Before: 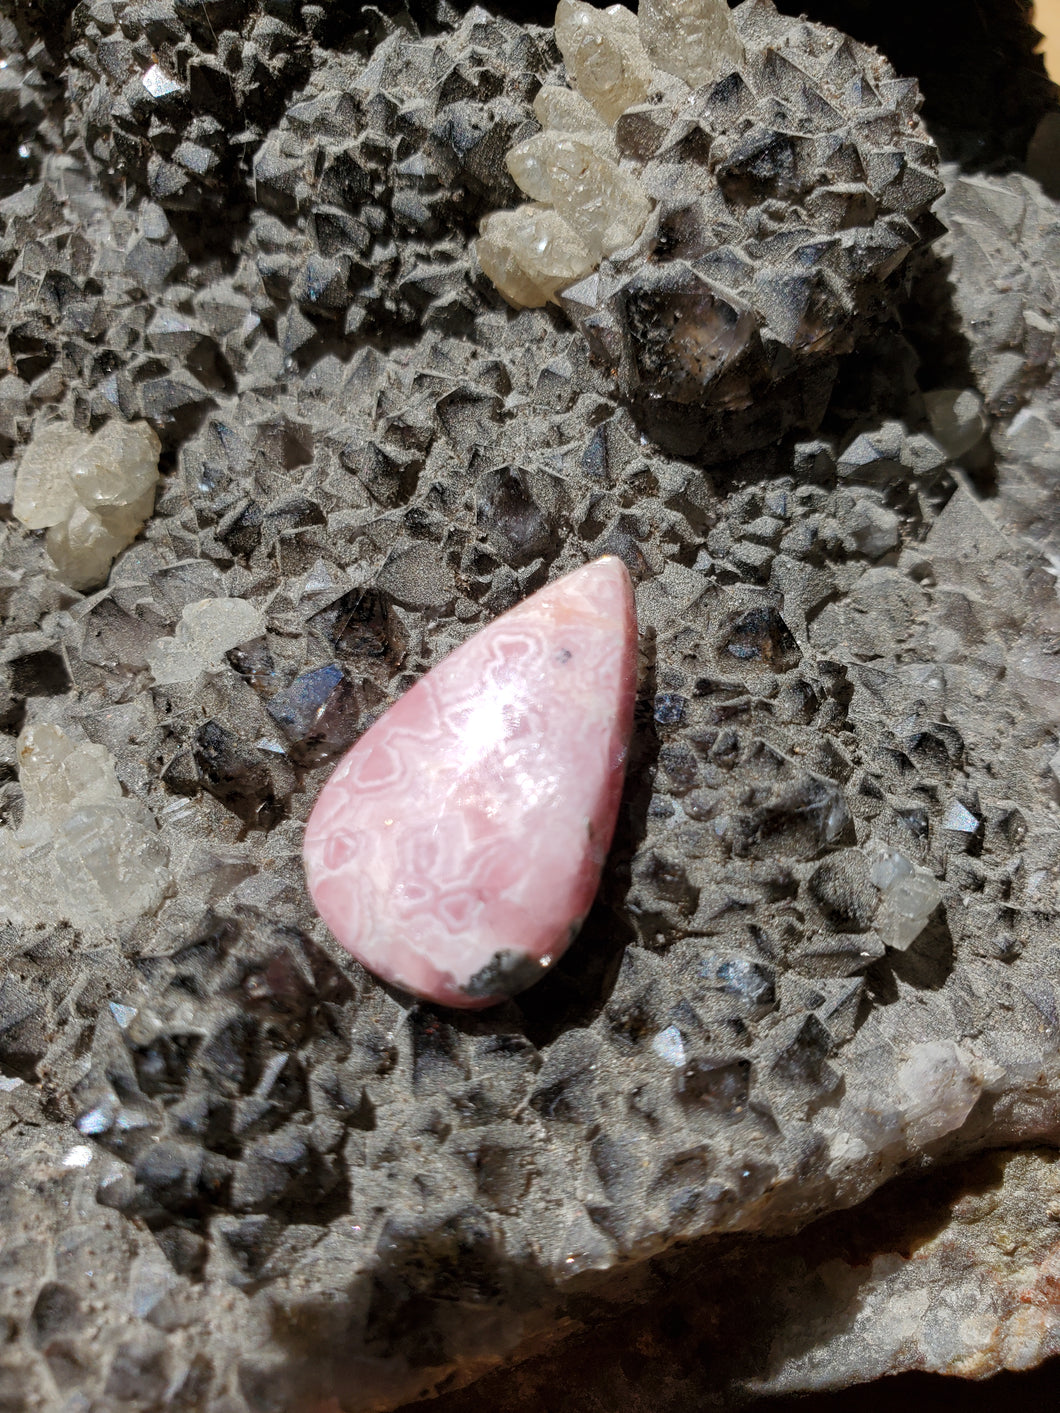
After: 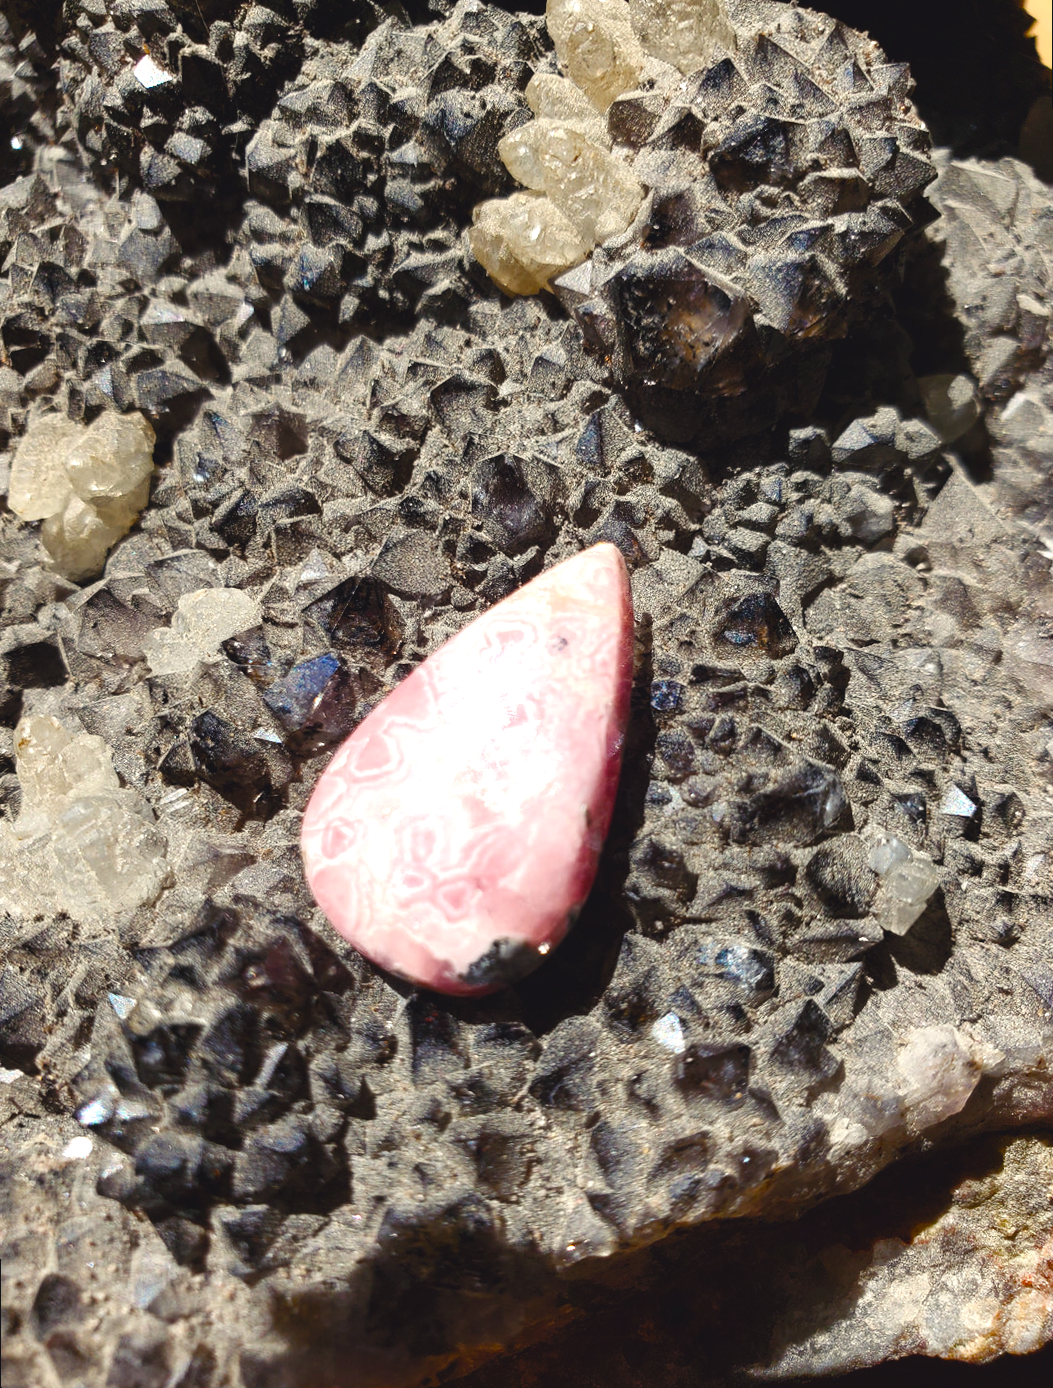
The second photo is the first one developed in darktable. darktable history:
rotate and perspective: rotation -0.45°, automatic cropping original format, crop left 0.008, crop right 0.992, crop top 0.012, crop bottom 0.988
color balance rgb: shadows lift › chroma 3%, shadows lift › hue 280.8°, power › hue 330°, highlights gain › chroma 3%, highlights gain › hue 75.6°, global offset › luminance 0.7%, perceptual saturation grading › global saturation 20%, perceptual saturation grading › highlights -25%, perceptual saturation grading › shadows 50%, global vibrance 20.33%
tone equalizer: -8 EV -0.75 EV, -7 EV -0.7 EV, -6 EV -0.6 EV, -5 EV -0.4 EV, -3 EV 0.4 EV, -2 EV 0.6 EV, -1 EV 0.7 EV, +0 EV 0.75 EV, edges refinement/feathering 500, mask exposure compensation -1.57 EV, preserve details no
